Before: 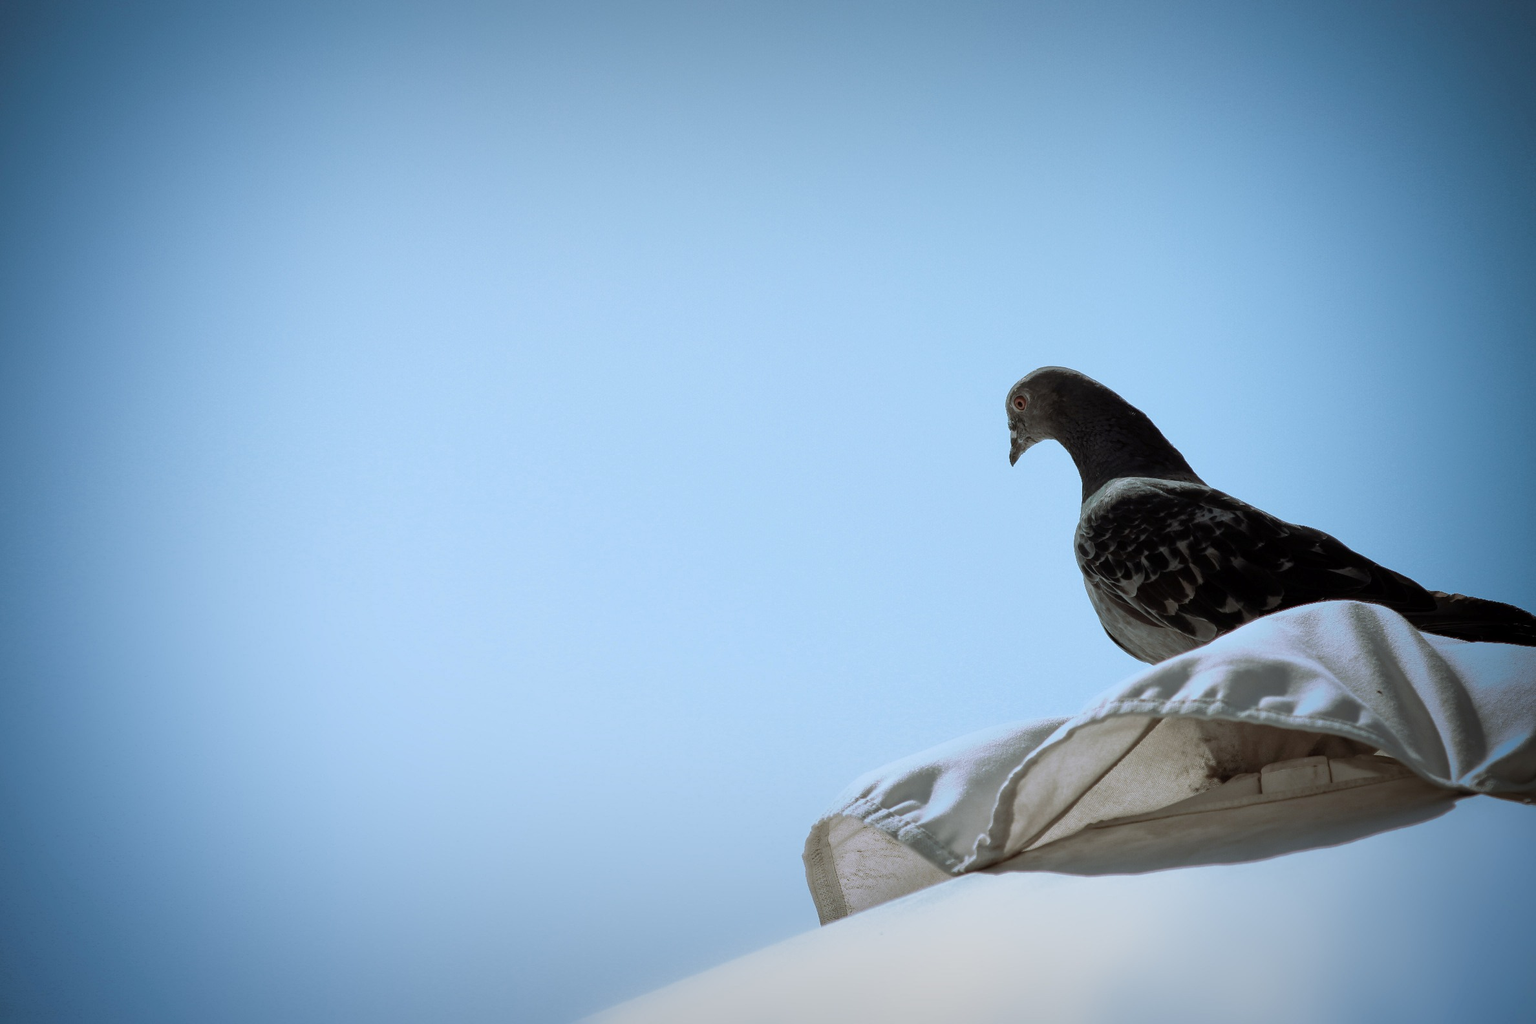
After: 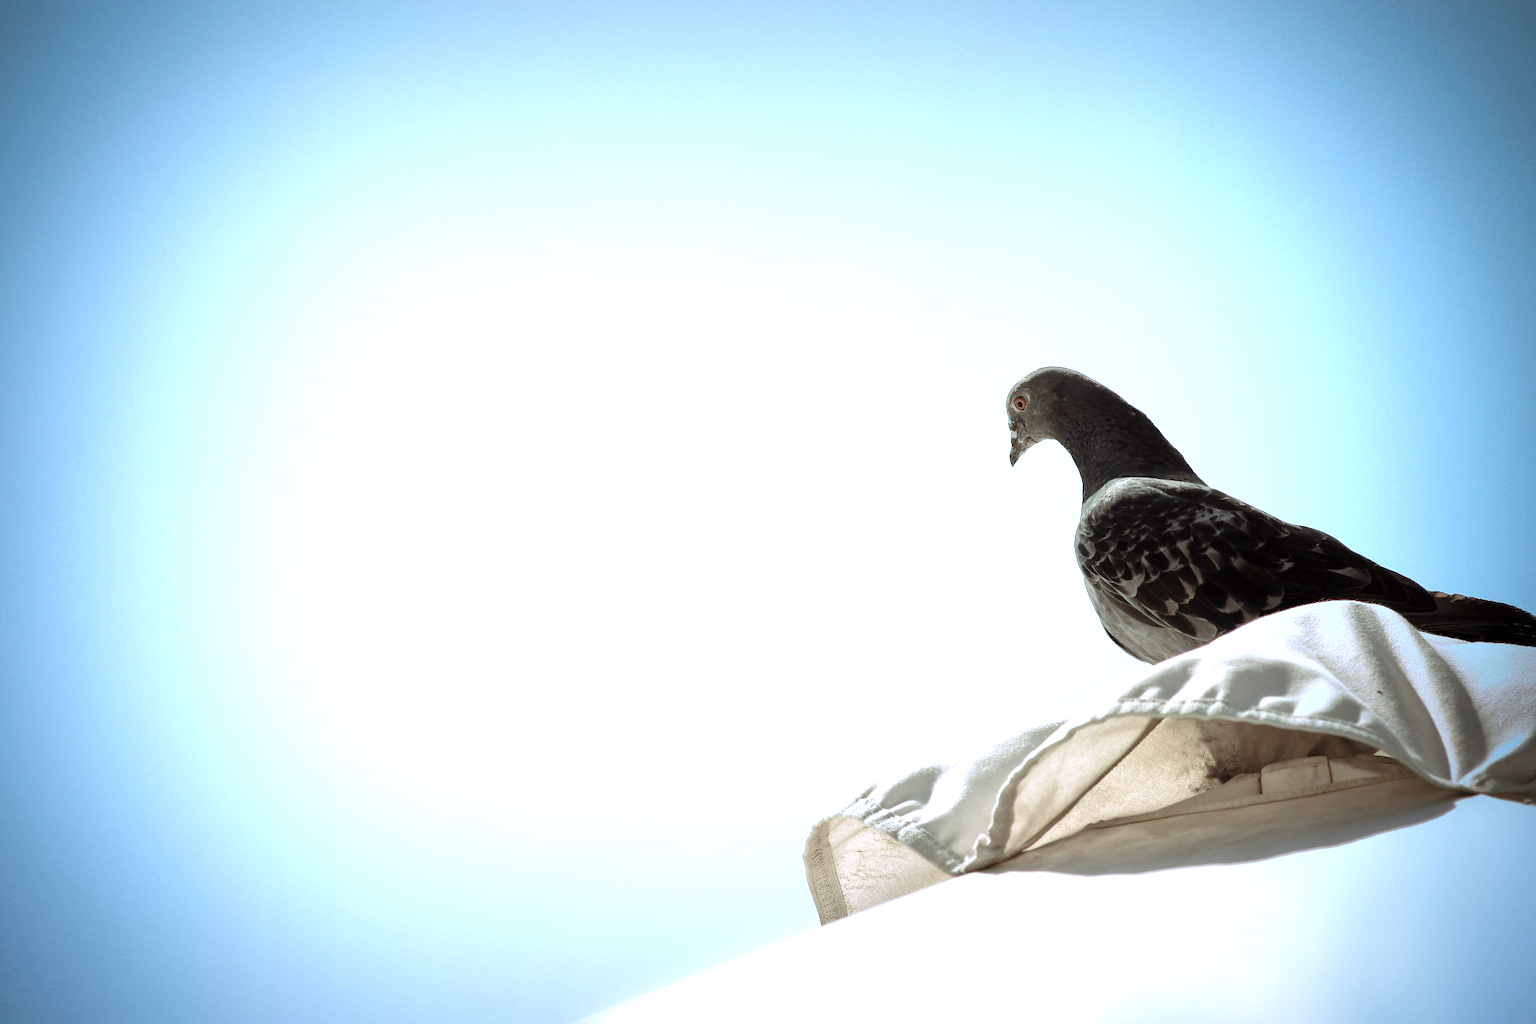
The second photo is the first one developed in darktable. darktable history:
tone equalizer: mask exposure compensation -0.488 EV
exposure: black level correction 0, exposure 1.2 EV, compensate highlight preservation false
color calibration: x 0.336, y 0.348, temperature 5428.94 K
